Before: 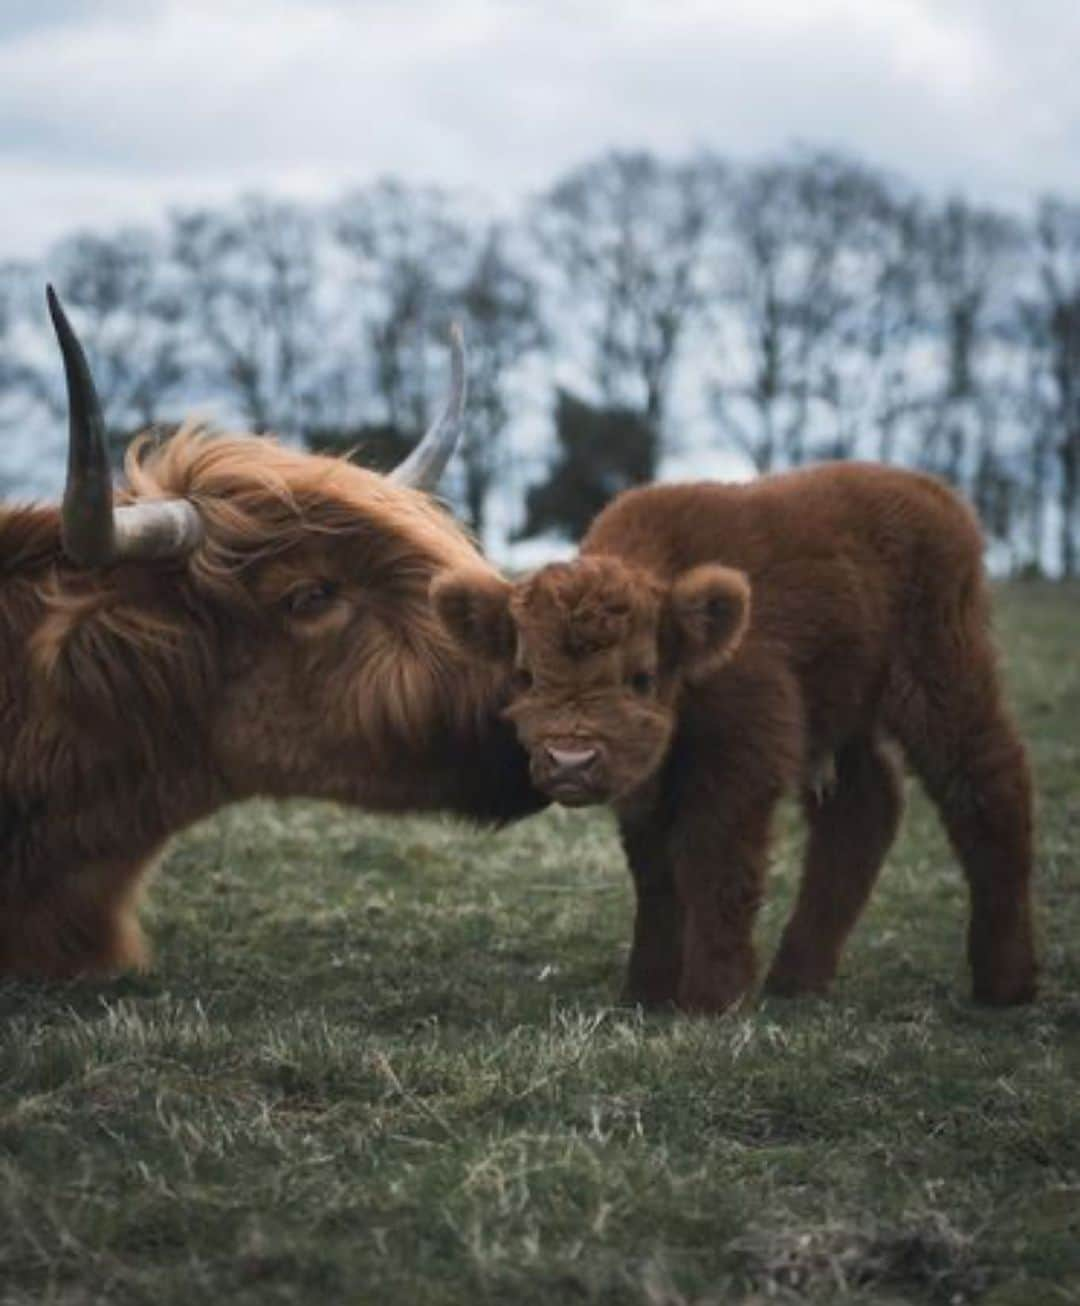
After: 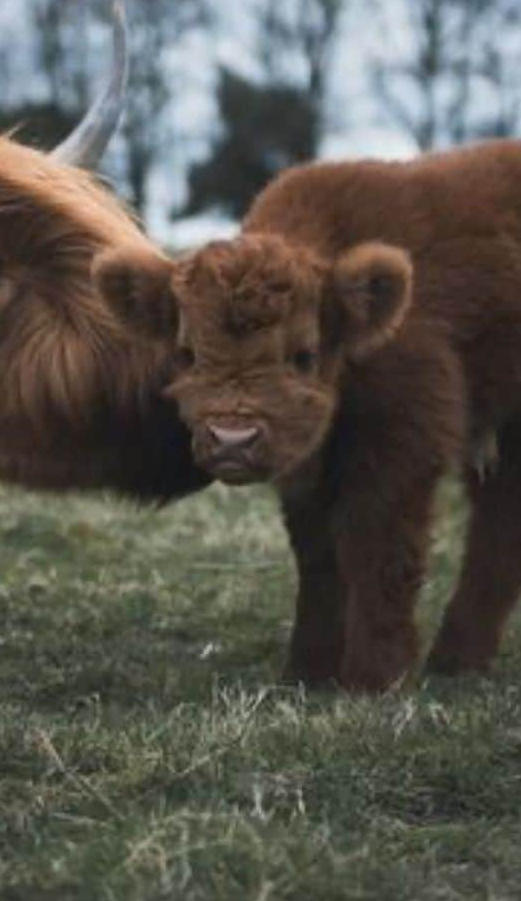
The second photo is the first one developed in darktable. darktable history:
exposure: compensate exposure bias true, compensate highlight preservation false
crop: left 31.361%, top 24.721%, right 20.371%, bottom 6.271%
